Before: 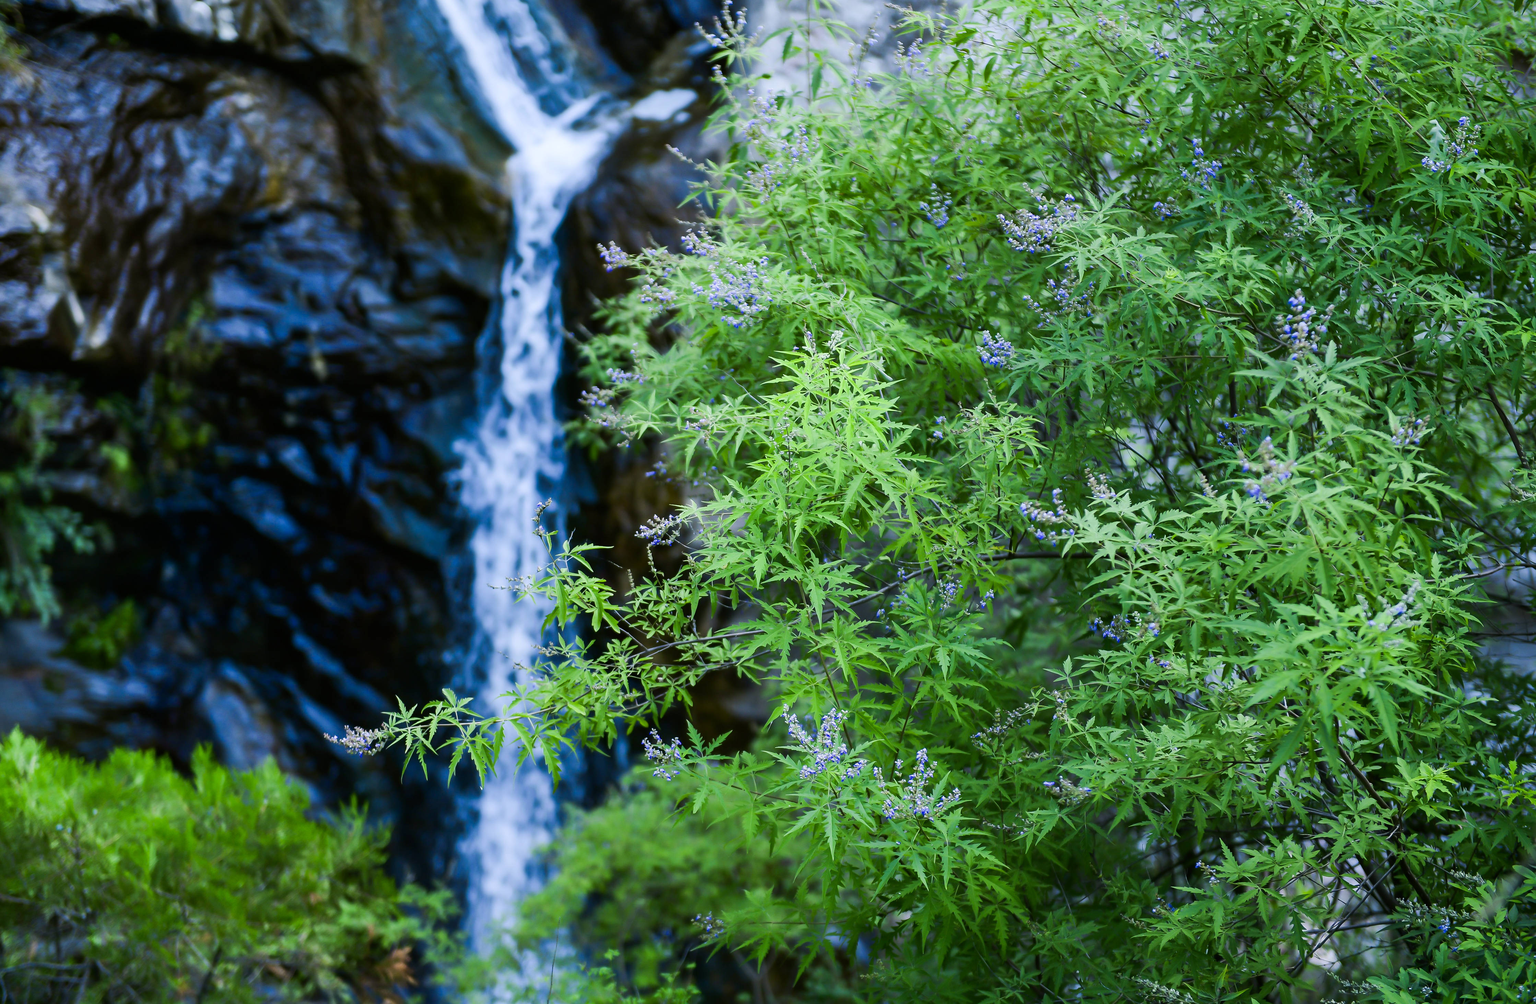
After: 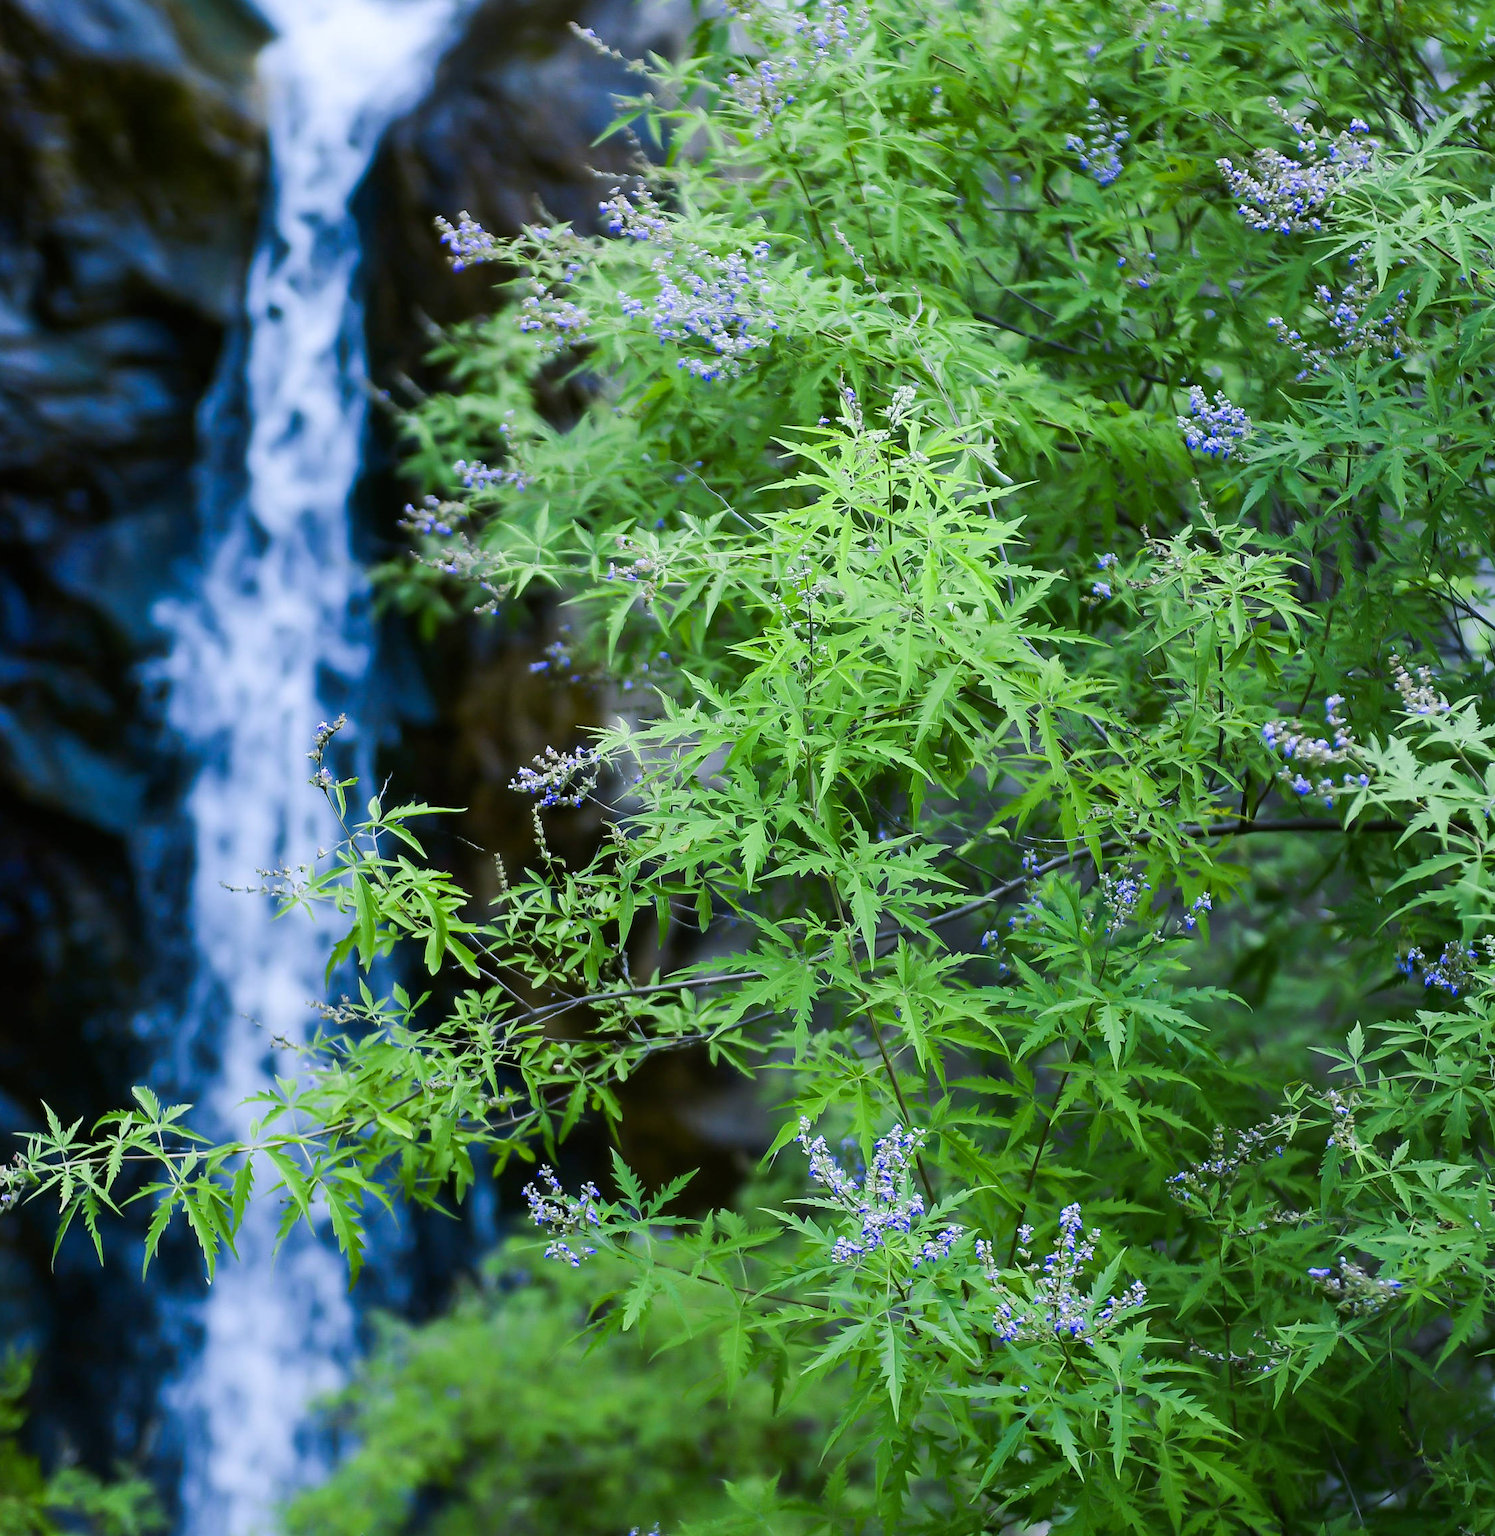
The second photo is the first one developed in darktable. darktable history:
crop and rotate: angle 0.023°, left 24.409%, top 13.256%, right 25.806%, bottom 8.44%
